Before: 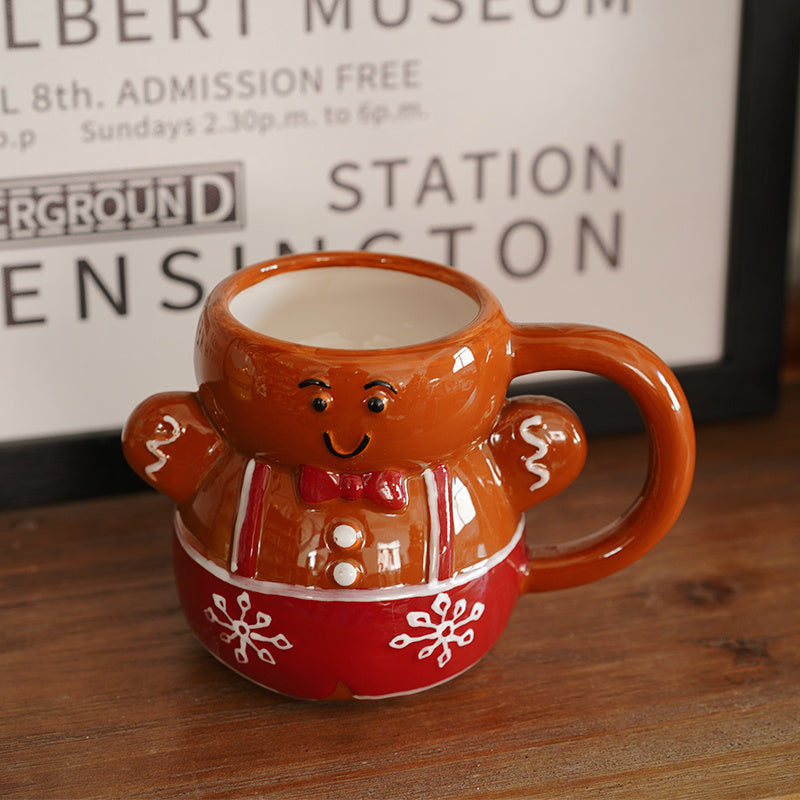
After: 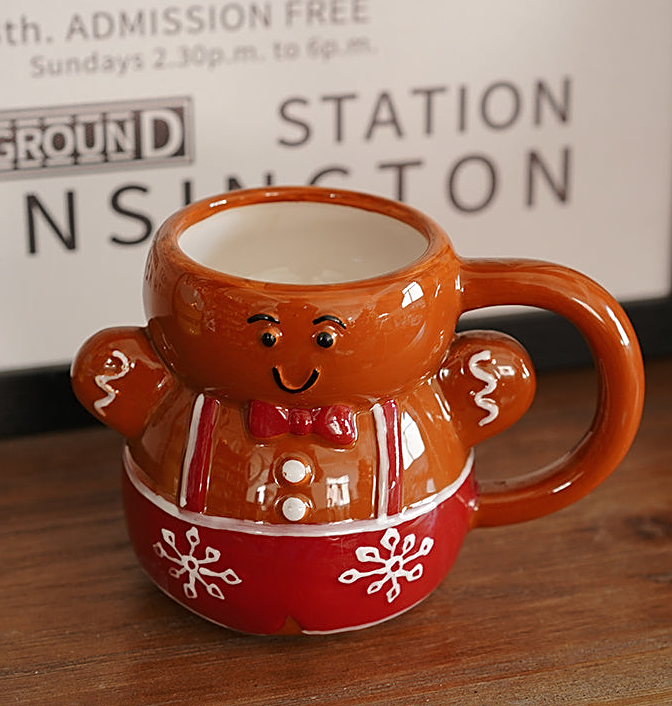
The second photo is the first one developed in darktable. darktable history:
sharpen: on, module defaults
crop: left 6.446%, top 8.188%, right 9.538%, bottom 3.548%
